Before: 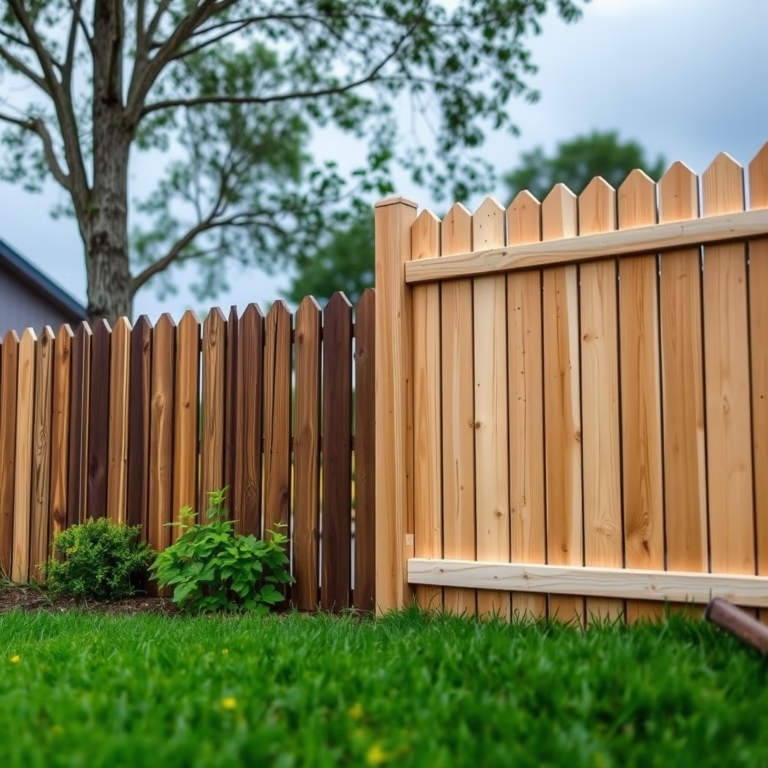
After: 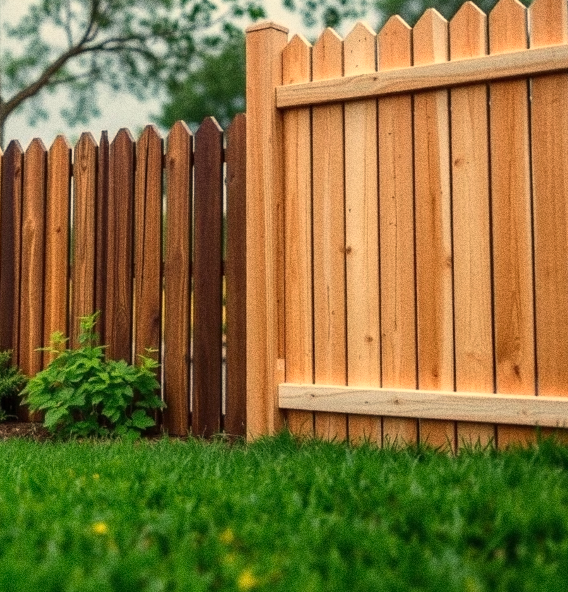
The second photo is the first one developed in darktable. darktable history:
rotate and perspective: crop left 0, crop top 0
exposure: exposure -0.021 EV, compensate highlight preservation false
crop: left 16.871%, top 22.857%, right 9.116%
white balance: red 1.123, blue 0.83
grain: coarseness 0.09 ISO, strength 40%
